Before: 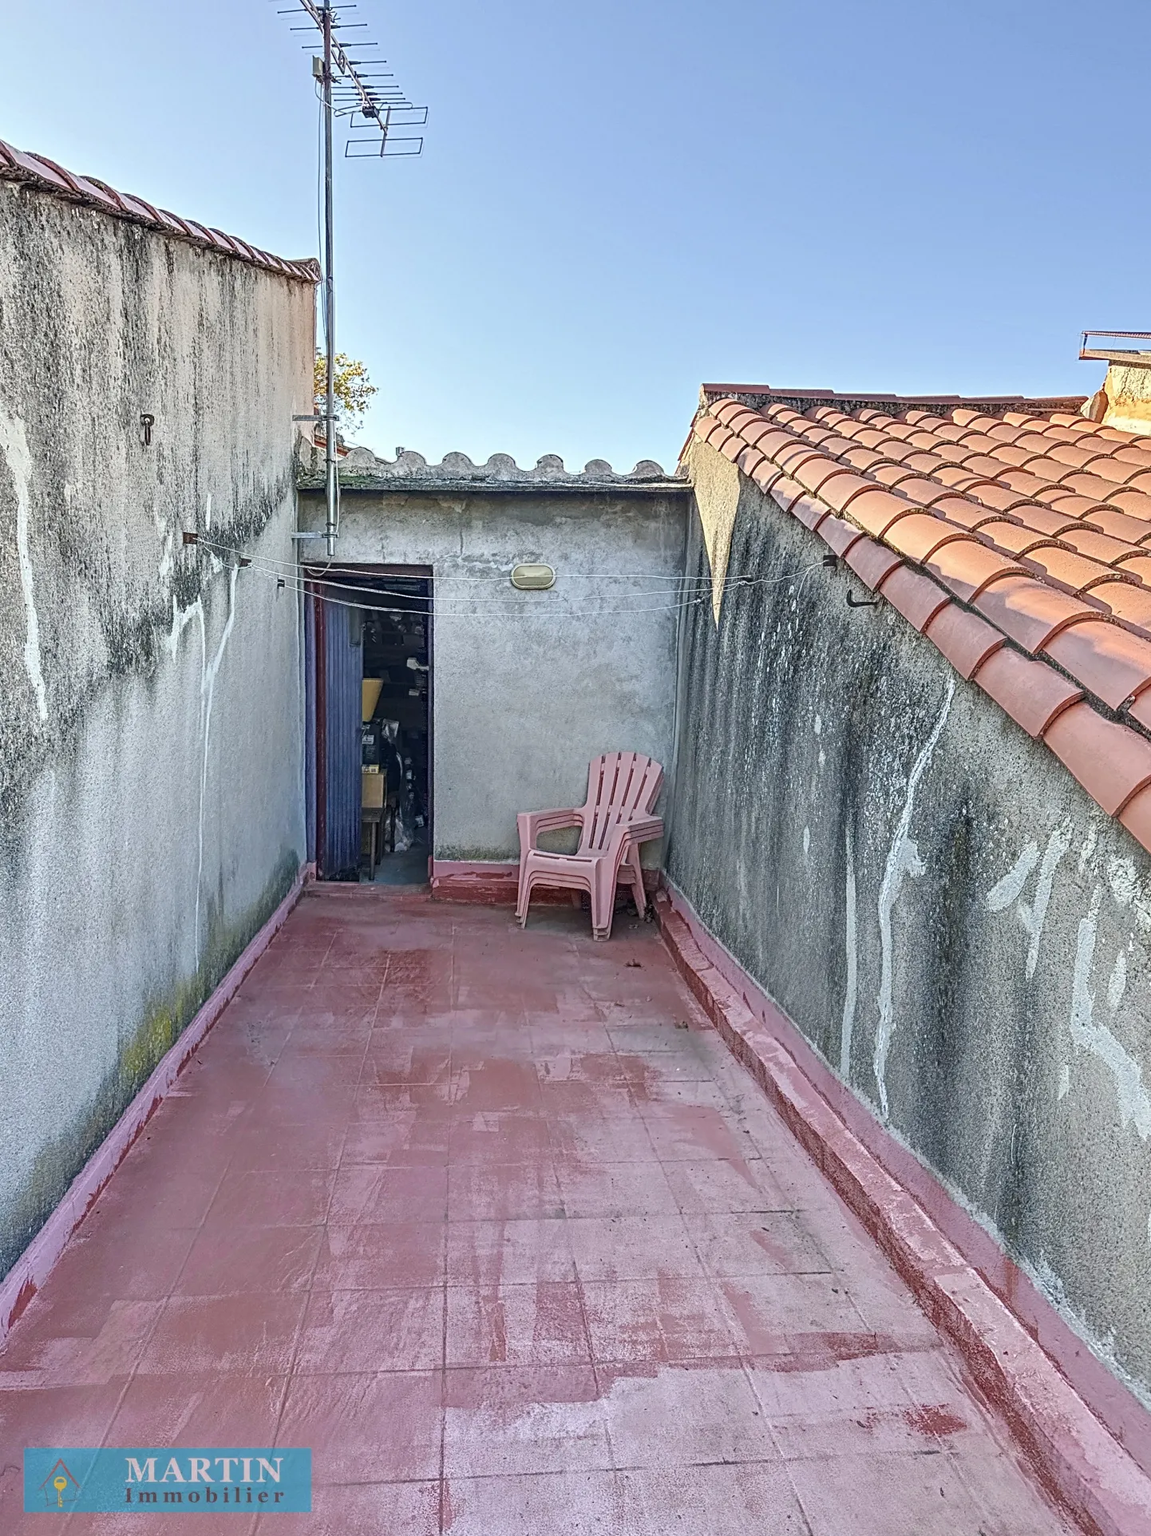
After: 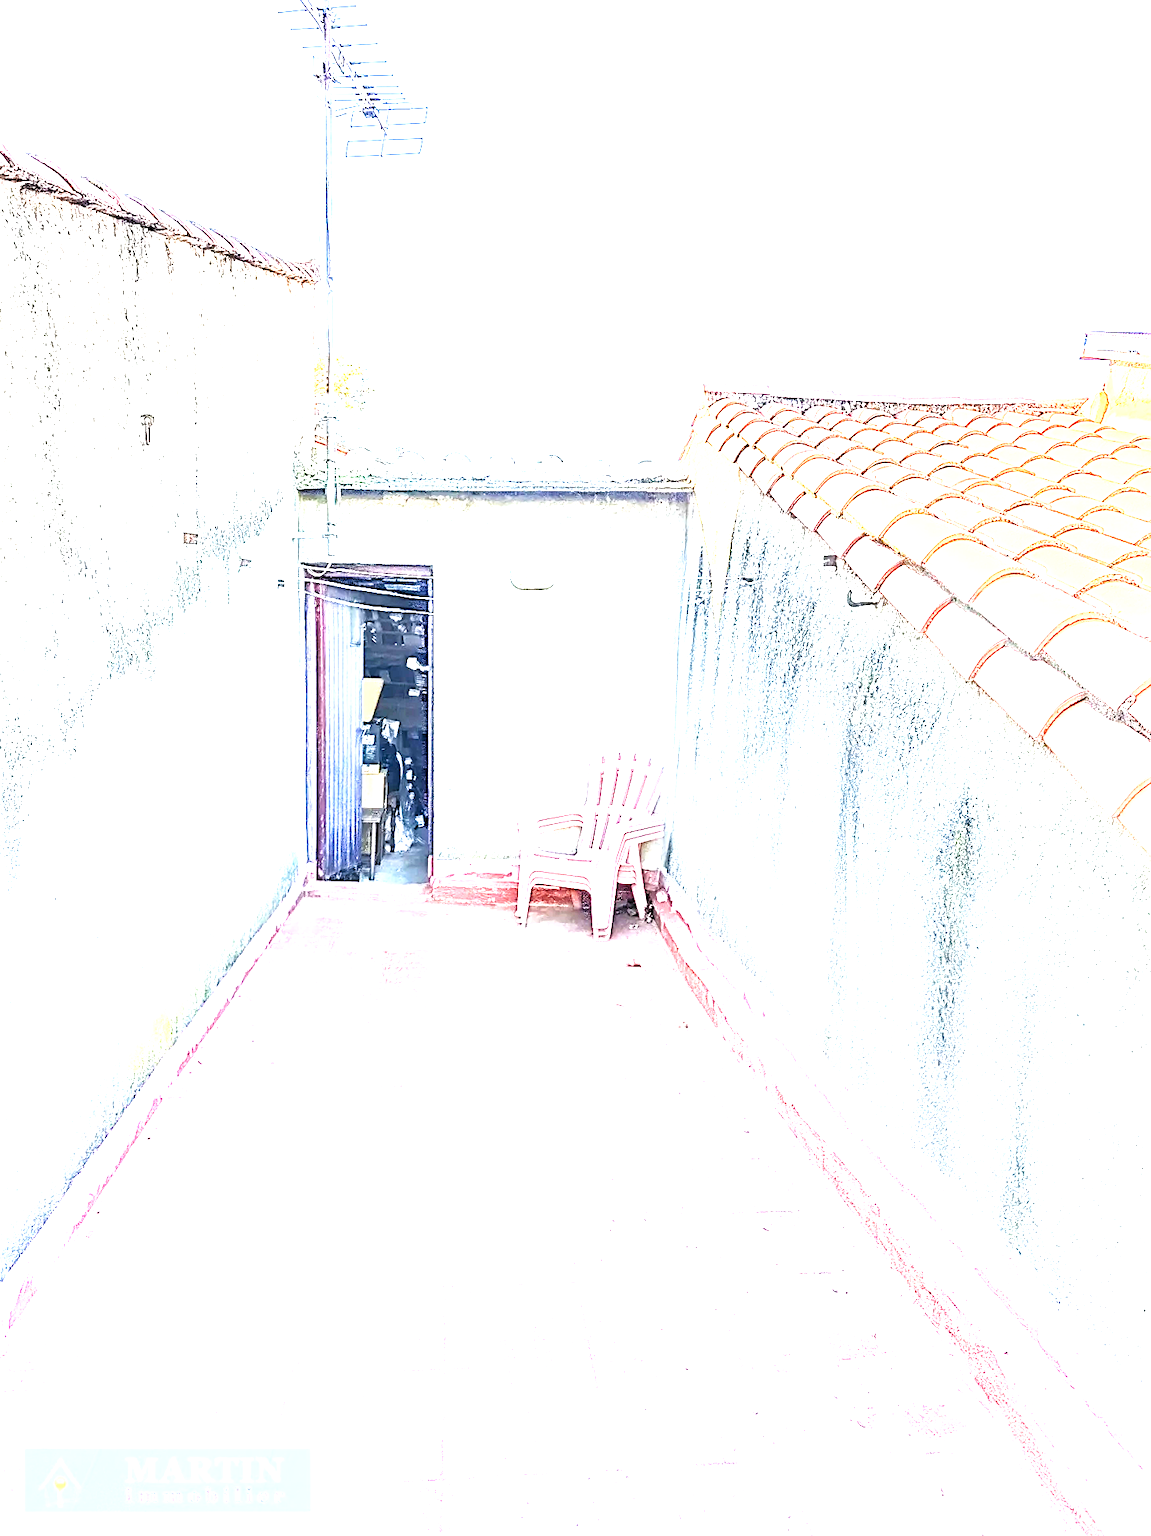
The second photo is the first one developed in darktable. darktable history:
exposure: exposure 2.179 EV, compensate highlight preservation false
tone curve: curves: ch0 [(0, 0.024) (0.049, 0.038) (0.176, 0.162) (0.311, 0.337) (0.416, 0.471) (0.565, 0.658) (0.817, 0.911) (1, 1)]; ch1 [(0, 0) (0.339, 0.358) (0.445, 0.439) (0.476, 0.47) (0.504, 0.504) (0.53, 0.511) (0.557, 0.558) (0.627, 0.664) (0.728, 0.786) (1, 1)]; ch2 [(0, 0) (0.327, 0.324) (0.417, 0.44) (0.46, 0.453) (0.502, 0.504) (0.526, 0.52) (0.549, 0.561) (0.619, 0.657) (0.76, 0.765) (1, 1)], preserve colors none
sharpen: amount 0.213
base curve: curves: ch0 [(0, 0) (0.495, 0.917) (1, 1)]
levels: levels [0.062, 0.494, 0.925]
